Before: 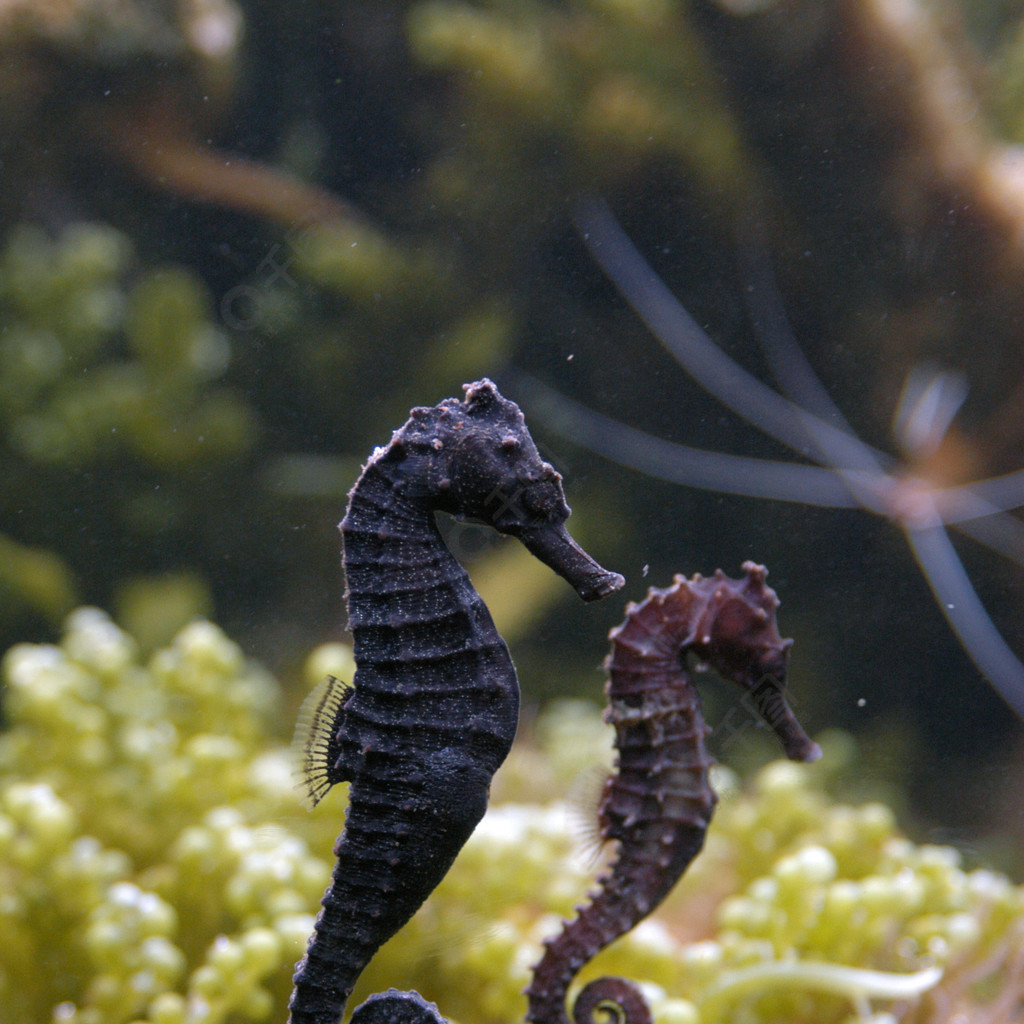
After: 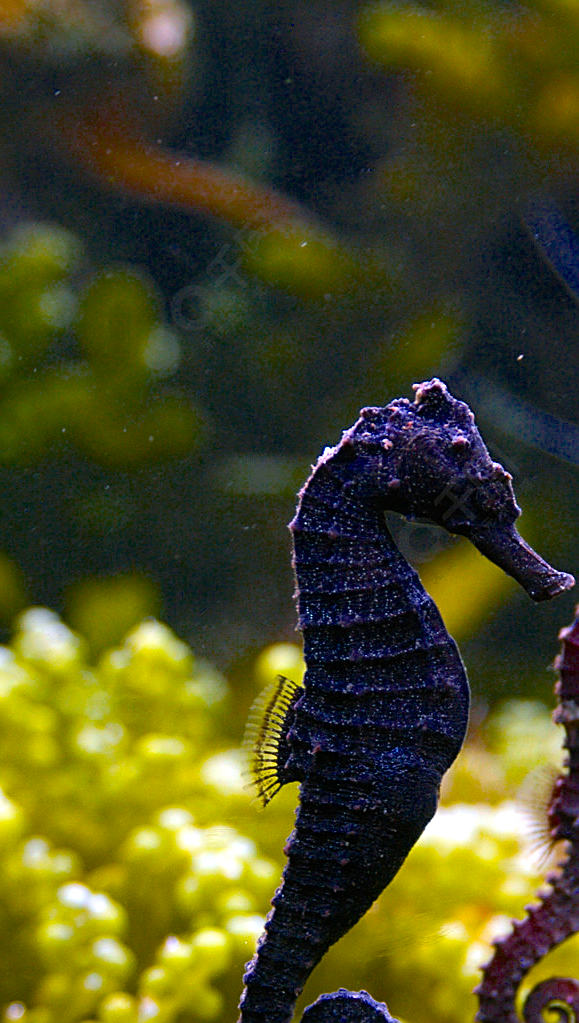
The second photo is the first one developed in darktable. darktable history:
color balance rgb: power › hue 61.67°, linear chroma grading › highlights 99.449%, linear chroma grading › global chroma 23.752%, perceptual saturation grading › global saturation 20%, perceptual saturation grading › highlights -25.886%, perceptual saturation grading › shadows 24.886%, global vibrance 6.39%, contrast 12.183%, saturation formula JzAzBz (2021)
crop: left 4.895%, right 38.56%
sharpen: on, module defaults
